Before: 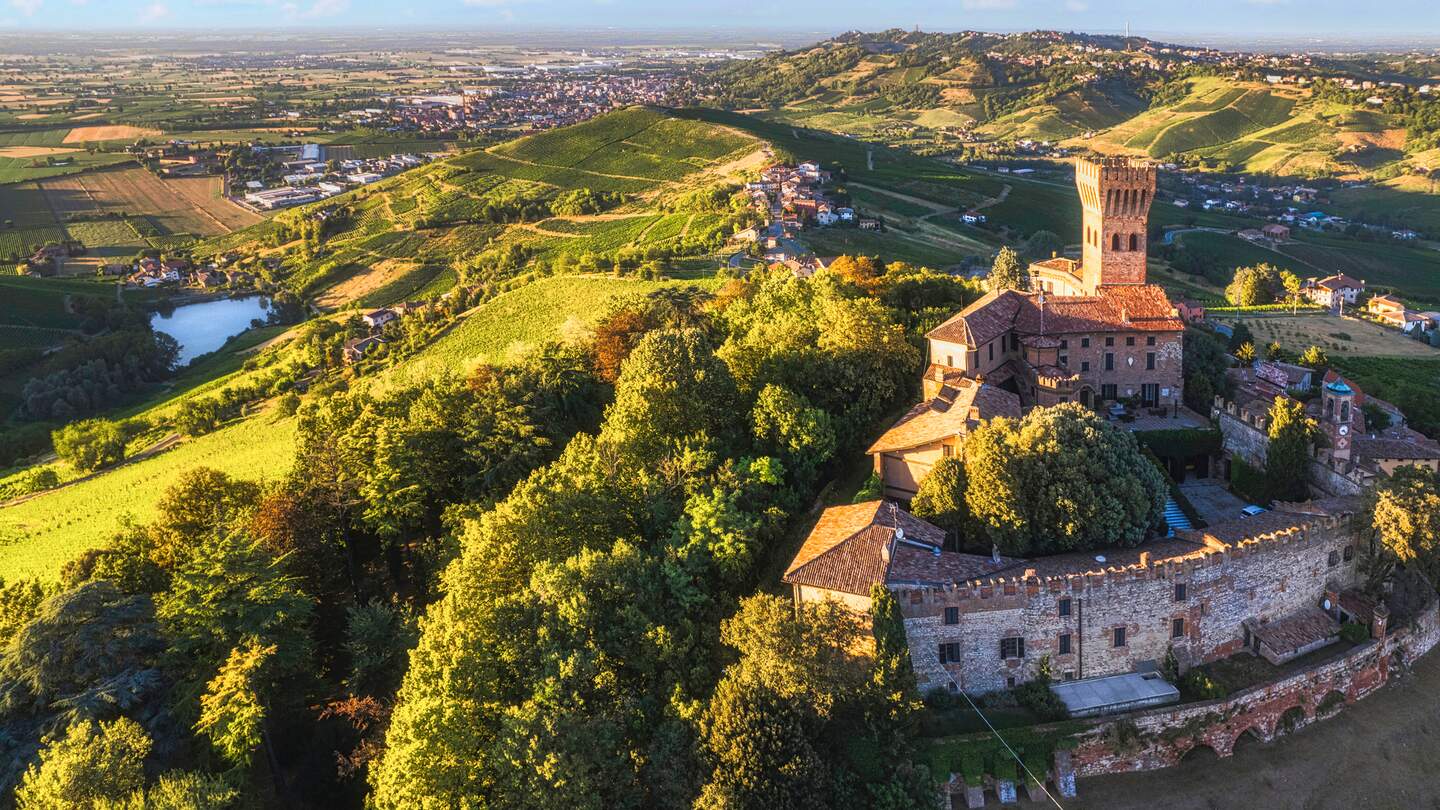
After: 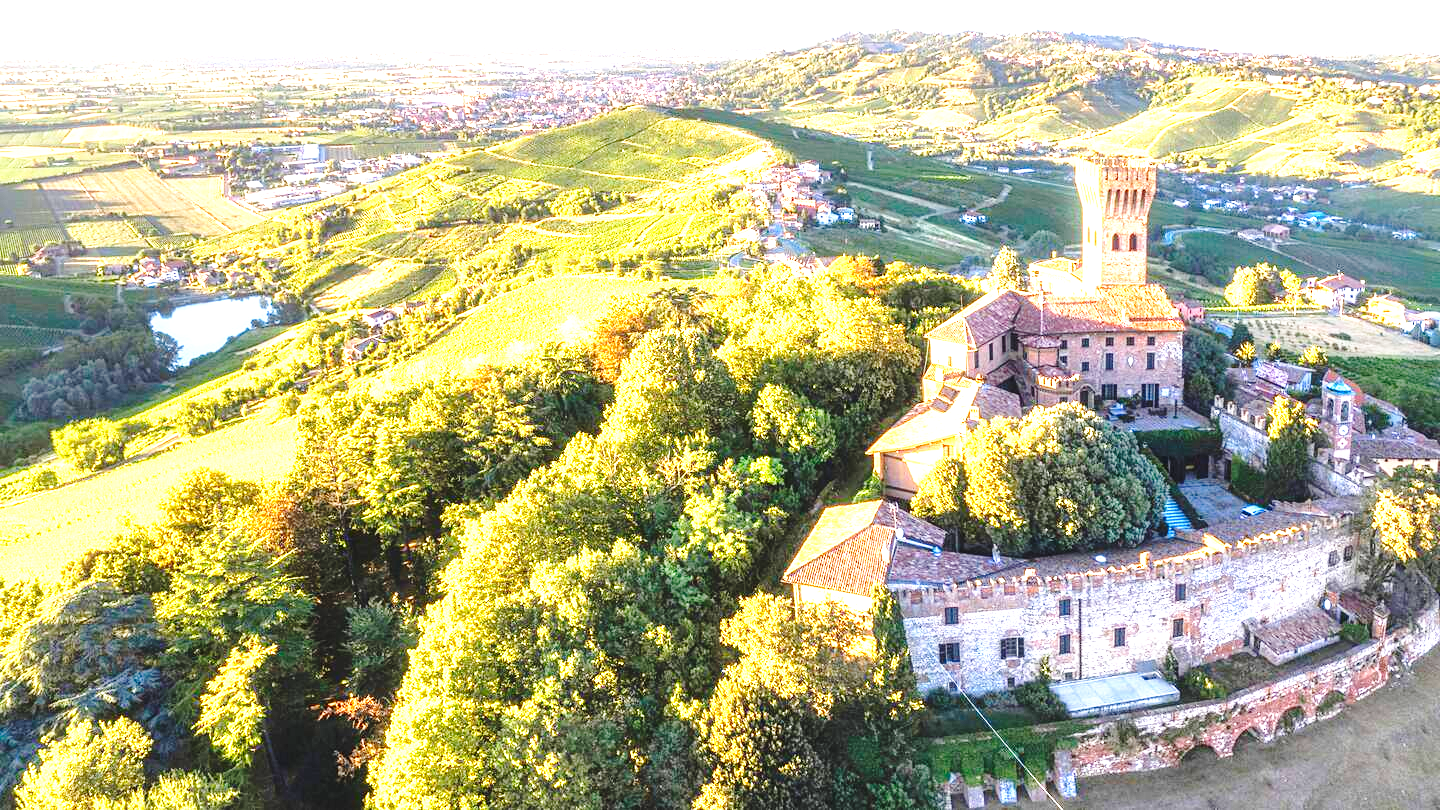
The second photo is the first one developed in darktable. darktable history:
base curve: curves: ch0 [(0, 0) (0.028, 0.03) (0.121, 0.232) (0.46, 0.748) (0.859, 0.968) (1, 1)], preserve colors none
levels: levels [0, 0.476, 0.951]
exposure: black level correction 0, exposure 1.388 EV, compensate exposure bias true, compensate highlight preservation false
